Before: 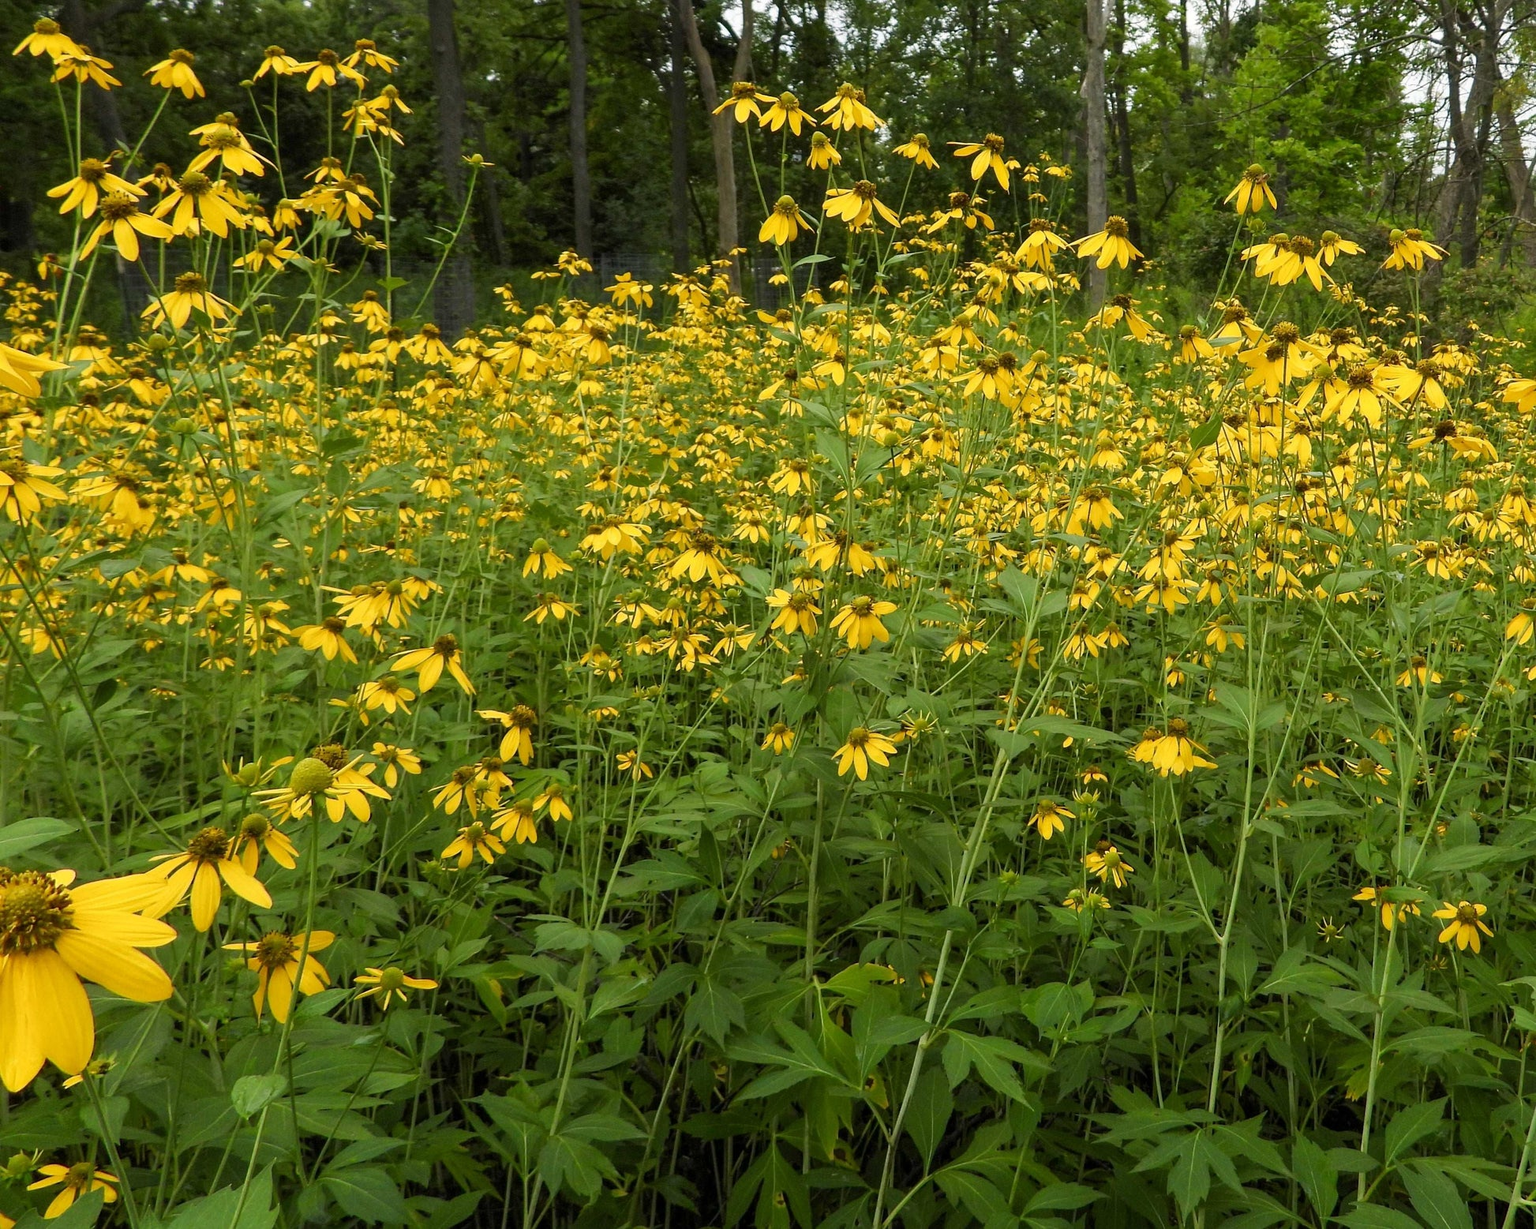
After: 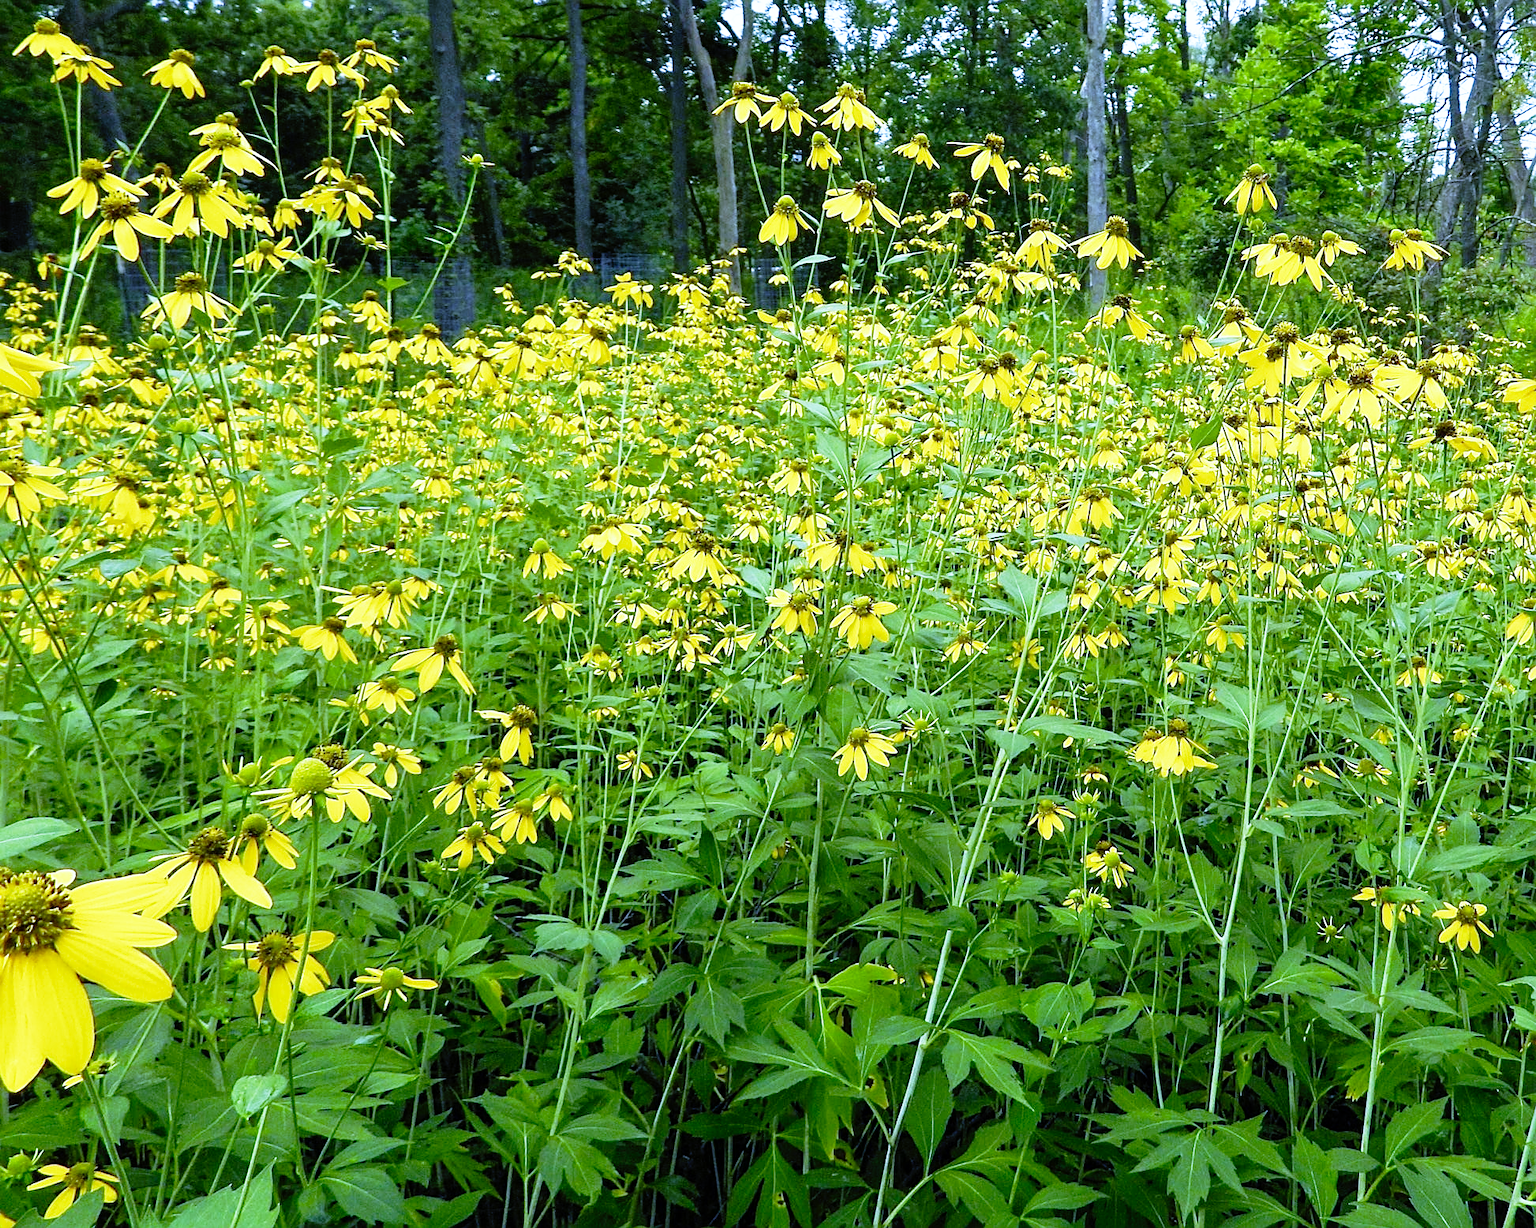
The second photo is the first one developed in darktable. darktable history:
white balance: red 0.766, blue 1.537
base curve: curves: ch0 [(0, 0) (0.012, 0.01) (0.073, 0.168) (0.31, 0.711) (0.645, 0.957) (1, 1)], preserve colors none
sharpen: on, module defaults
